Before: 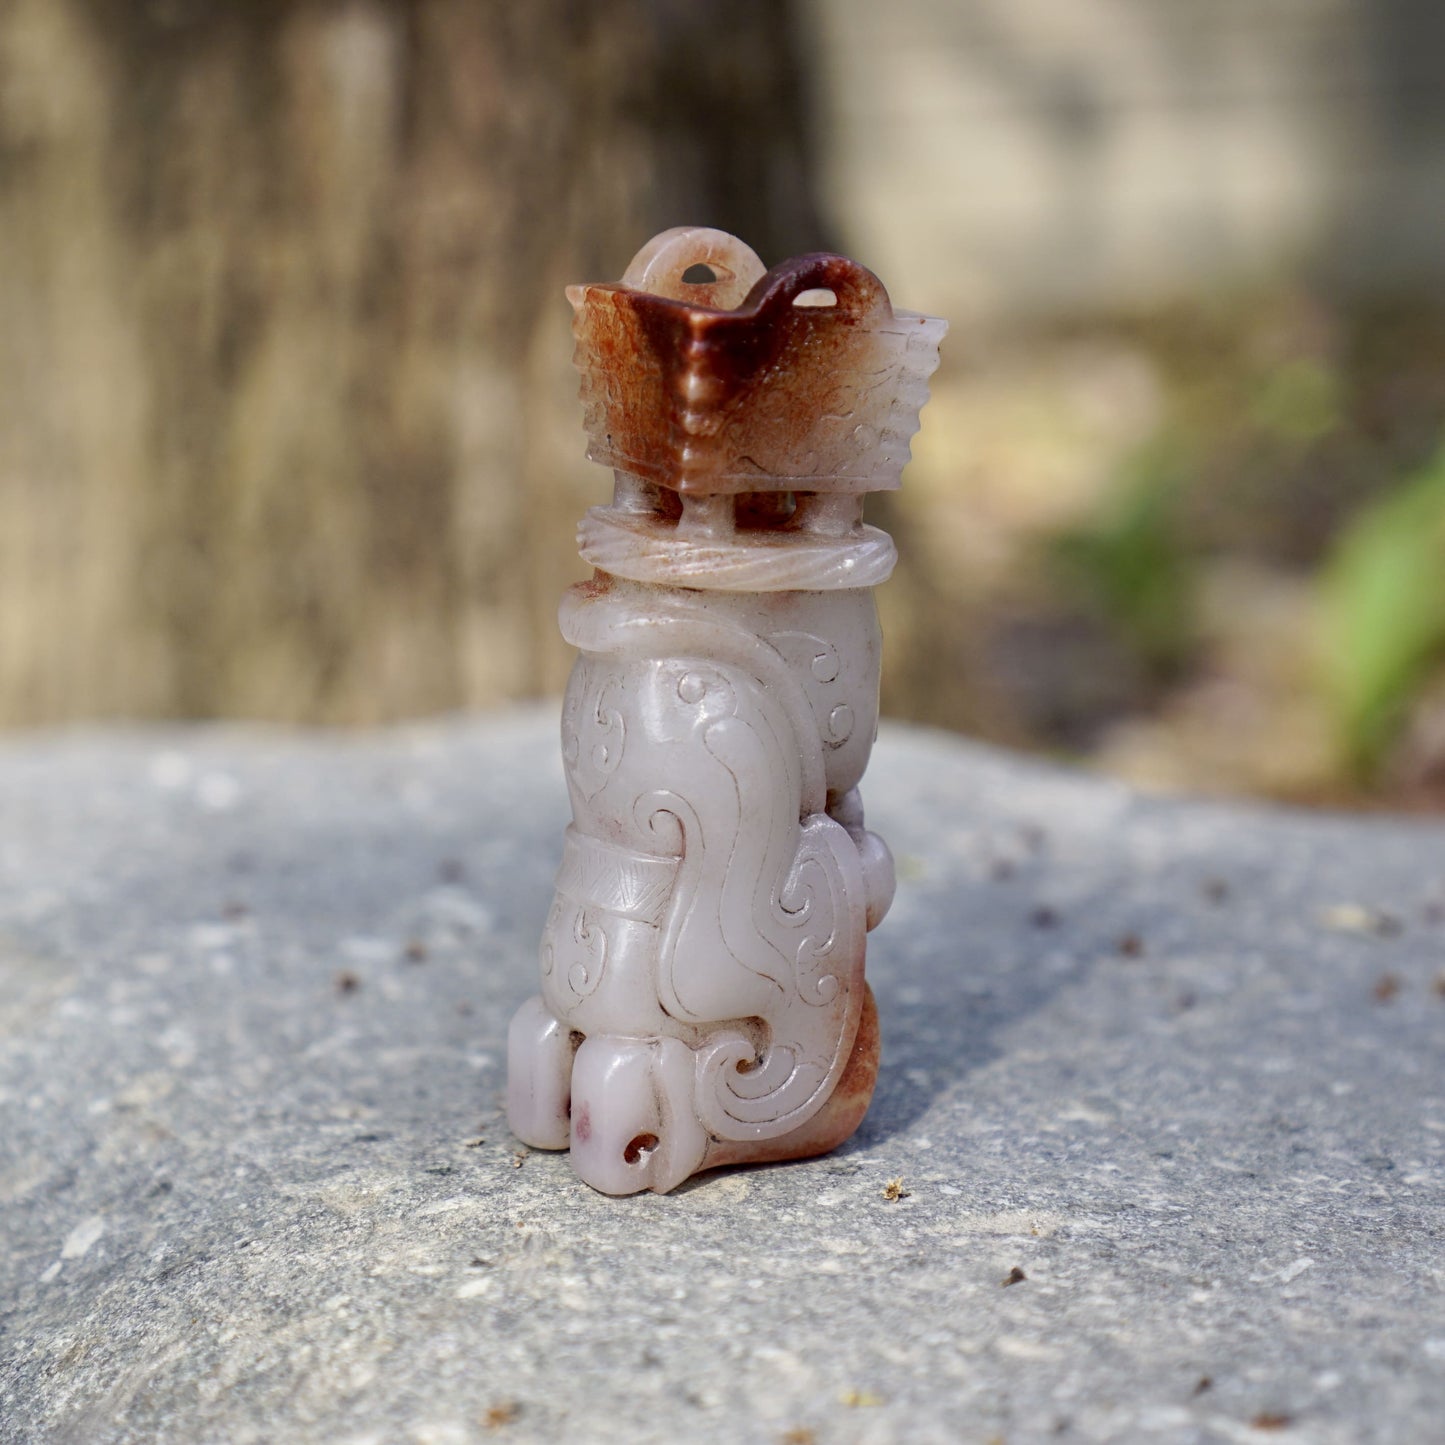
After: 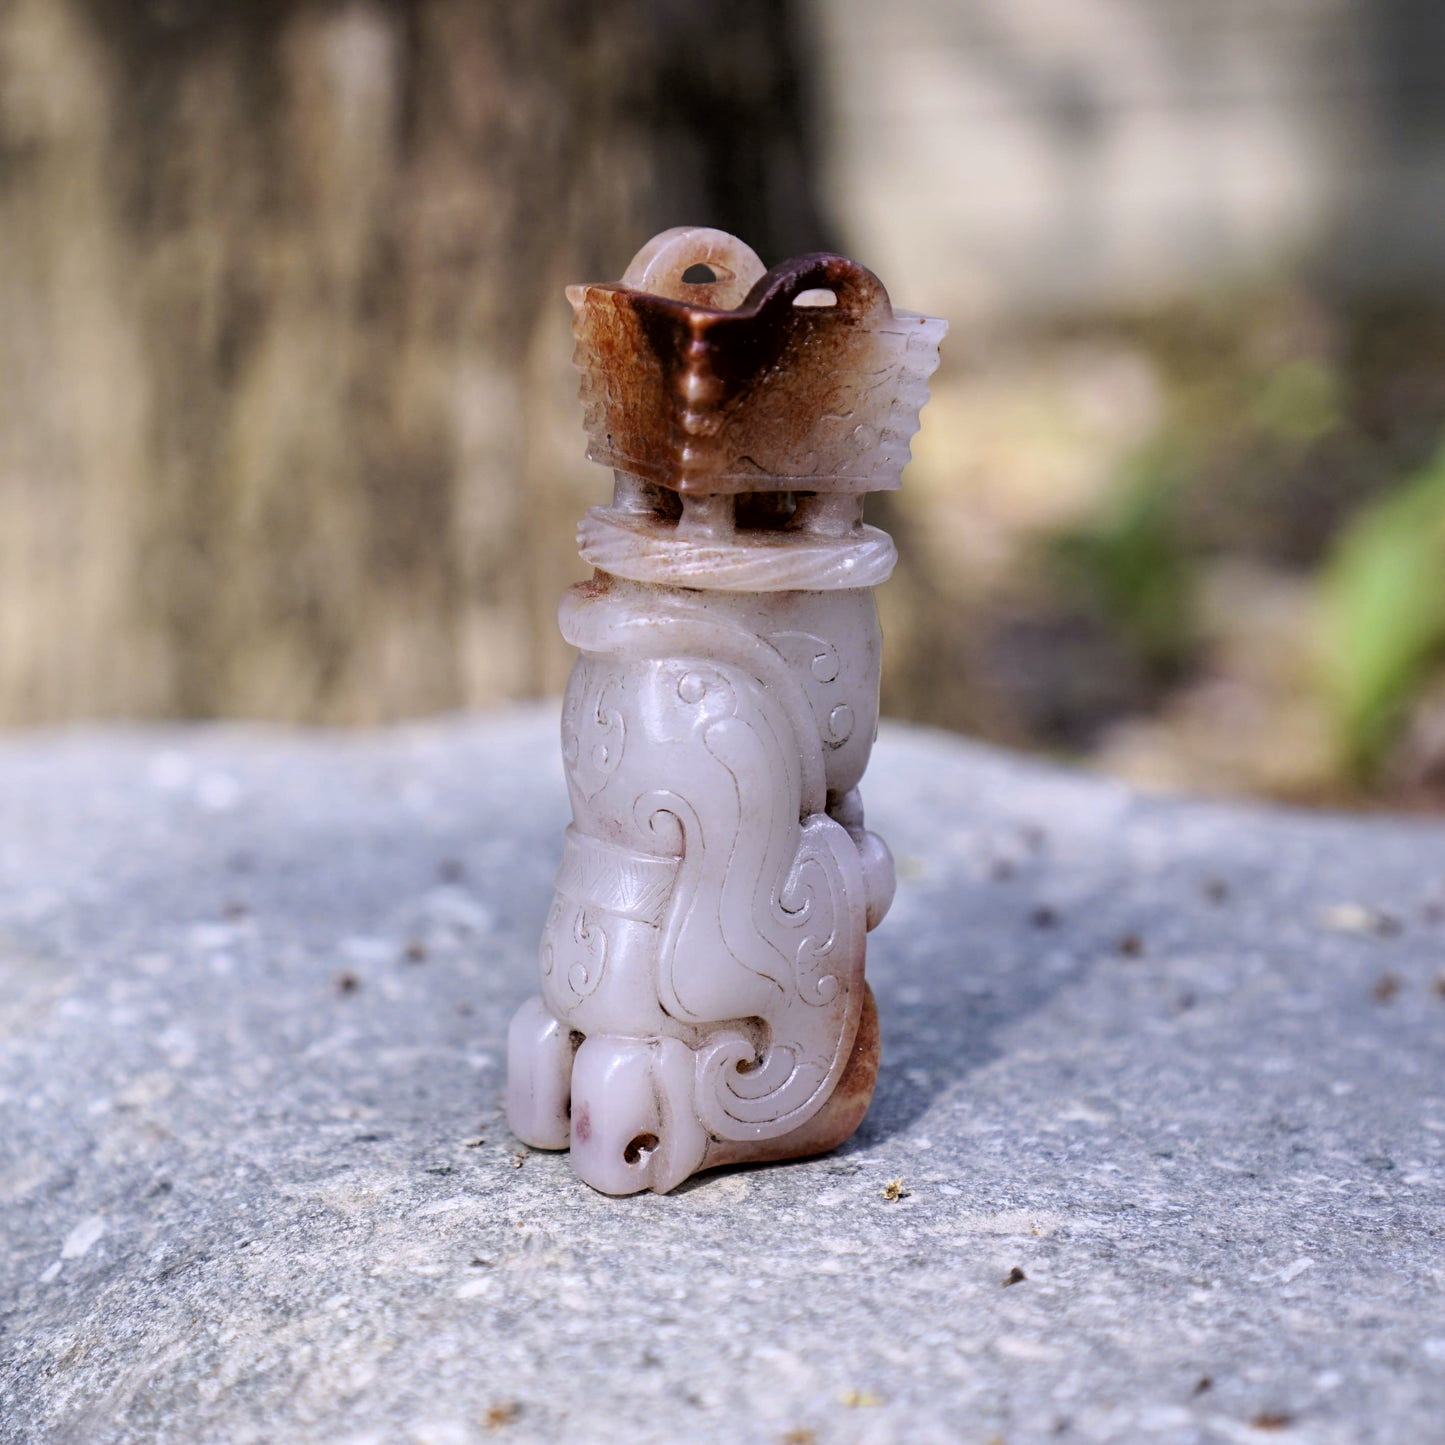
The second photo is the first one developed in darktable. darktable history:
tone curve: curves: ch0 [(0, 0) (0.118, 0.034) (0.182, 0.124) (0.265, 0.214) (0.504, 0.508) (0.783, 0.825) (1, 1)], color space Lab, linked channels, preserve colors none
white balance: red 1.004, blue 1.096
